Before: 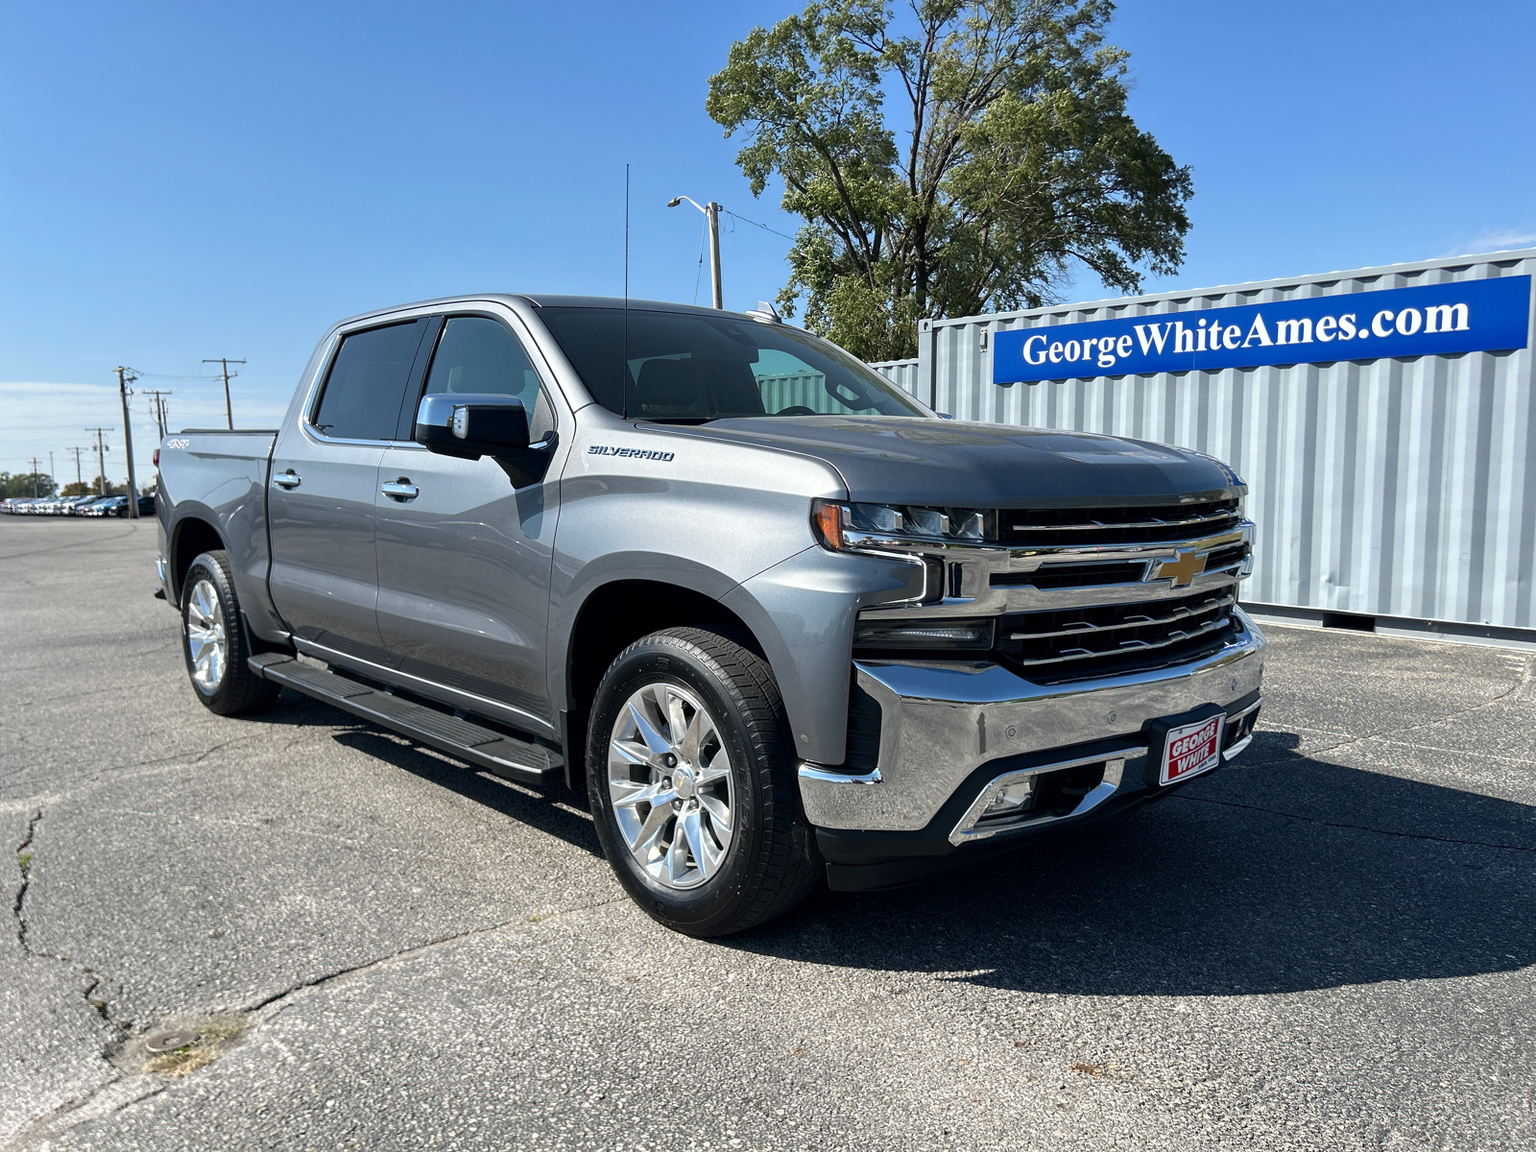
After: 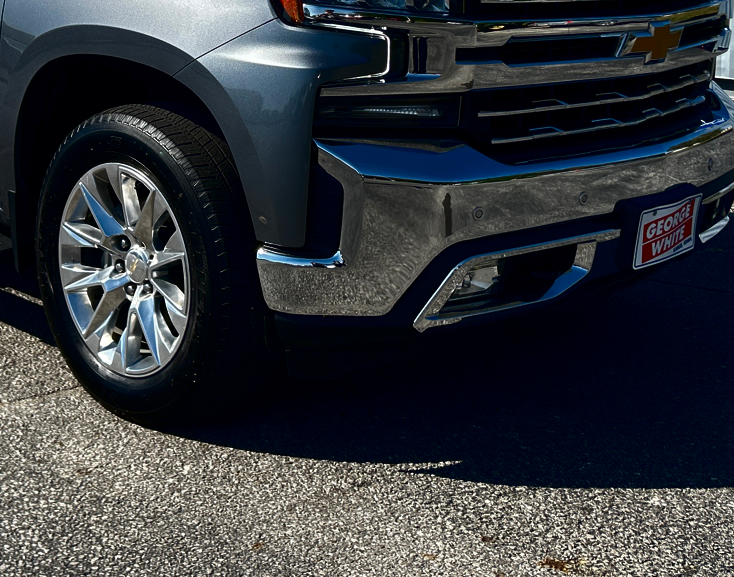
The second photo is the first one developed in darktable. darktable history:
crop: left 35.98%, top 45.765%, right 18.108%, bottom 6.09%
contrast brightness saturation: contrast 0.088, brightness -0.573, saturation 0.17
